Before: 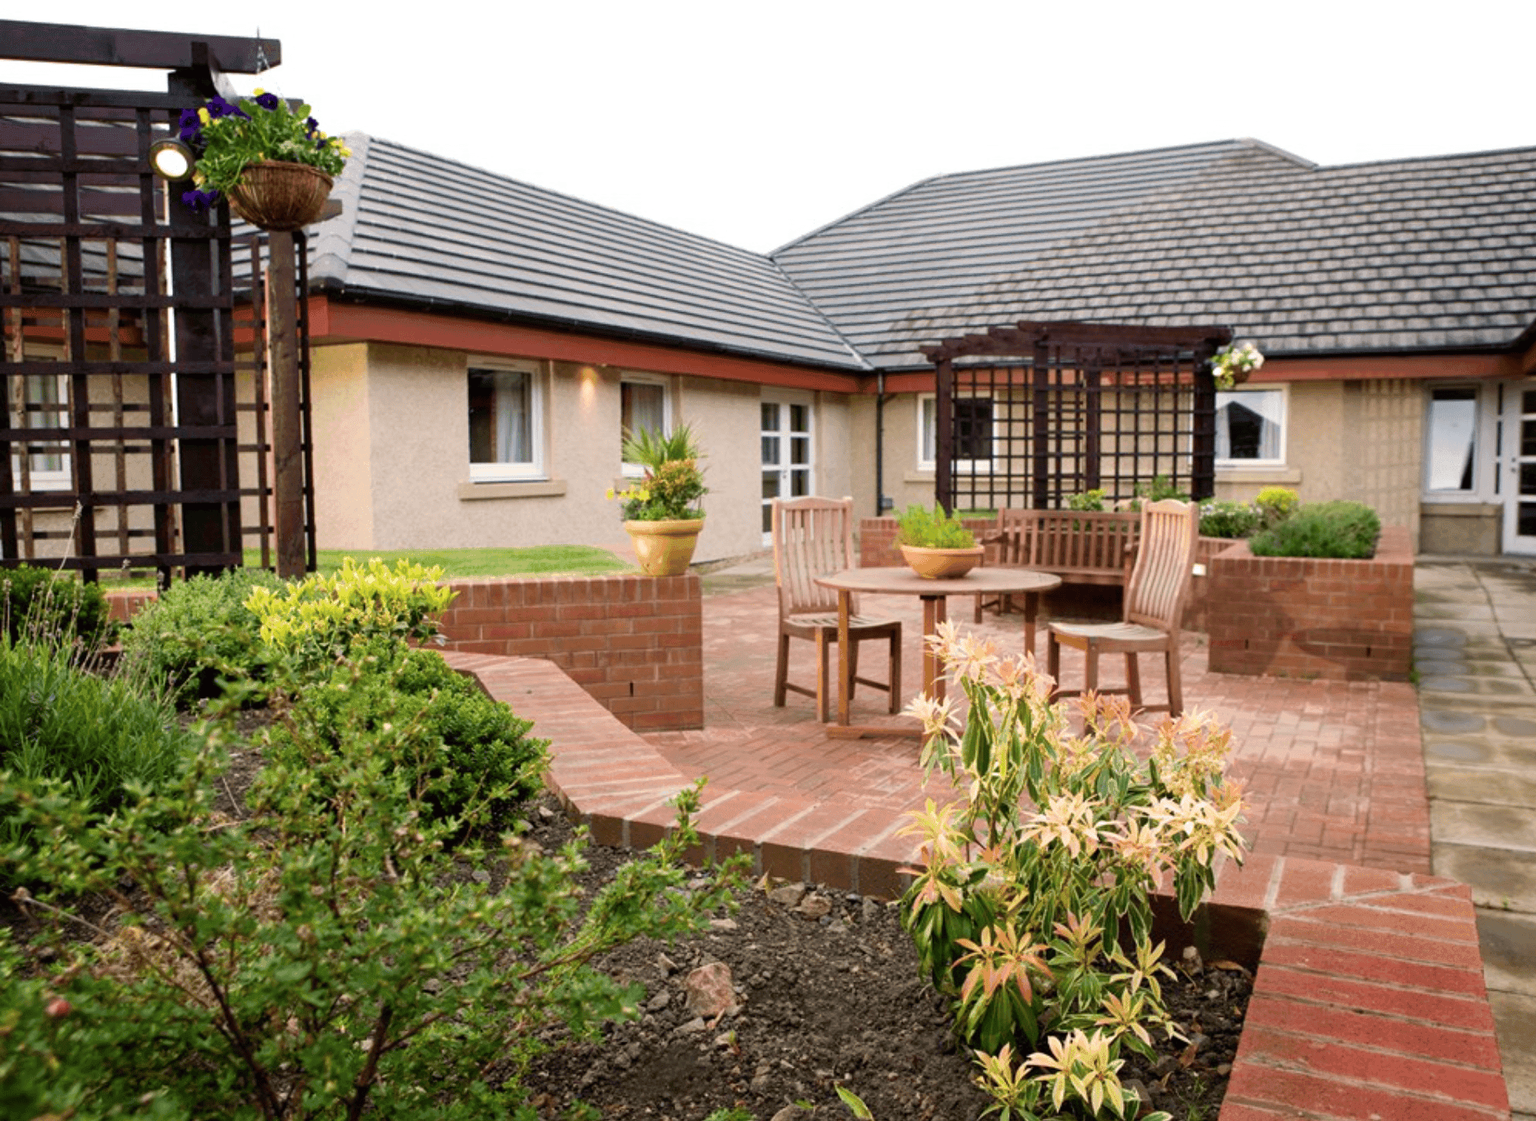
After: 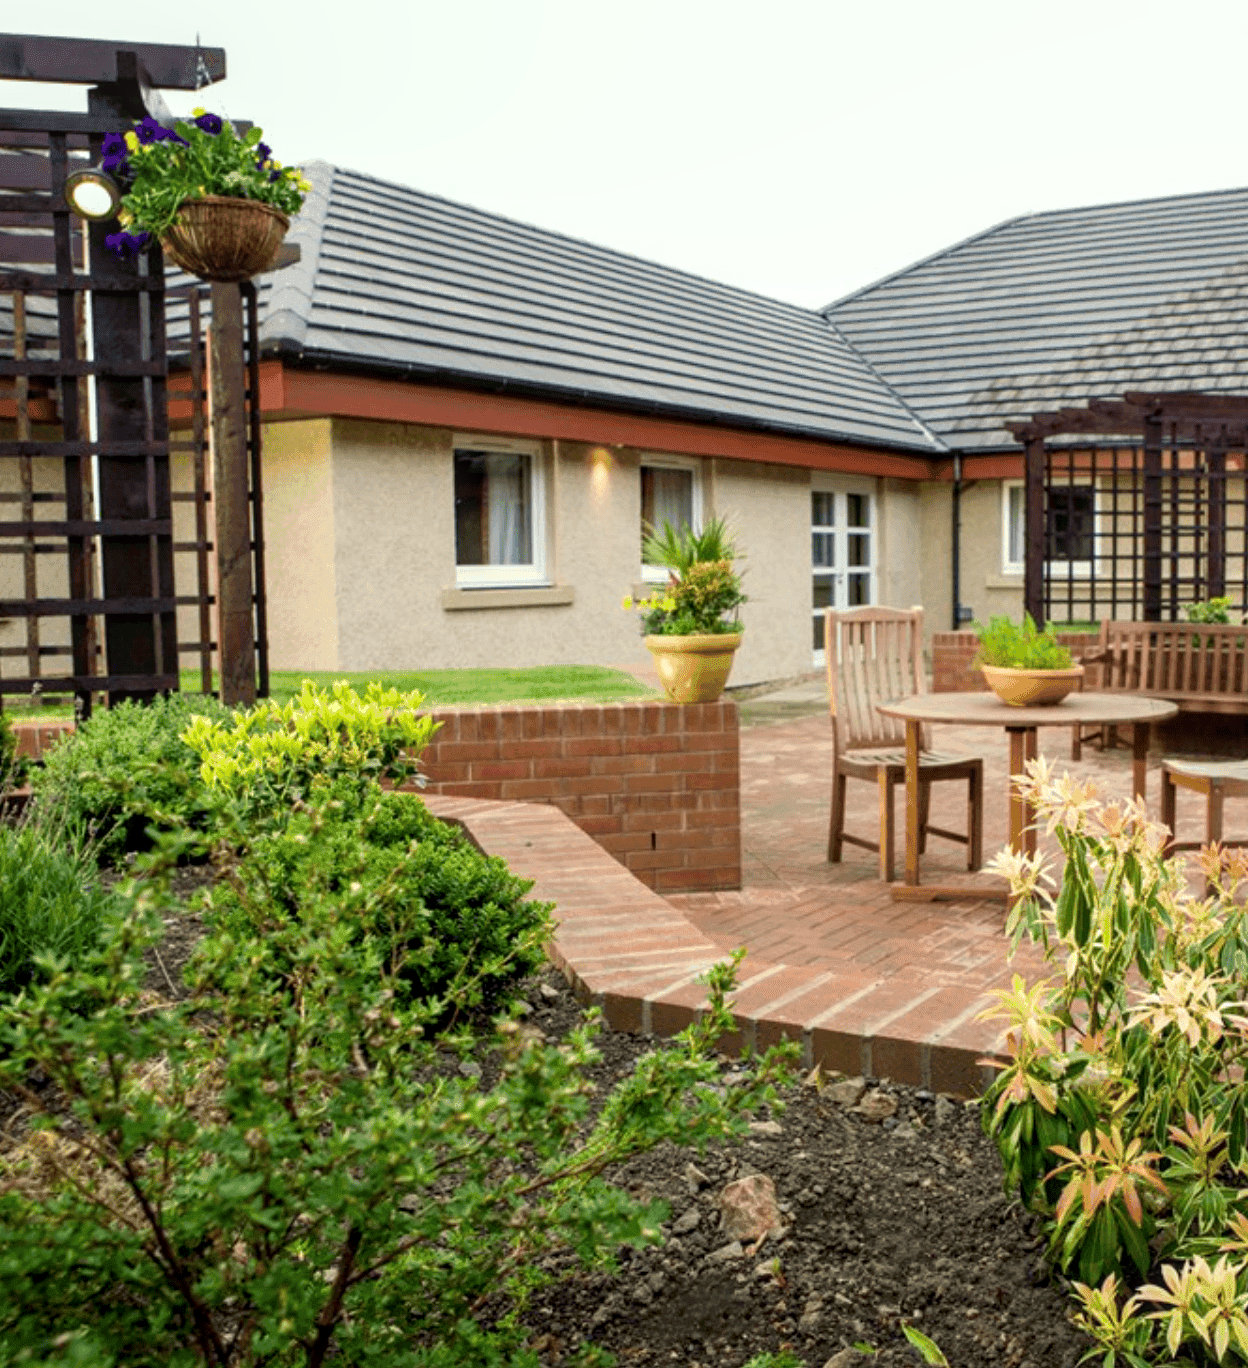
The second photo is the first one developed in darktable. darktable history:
crop and rotate: left 6.347%, right 27.043%
local contrast: on, module defaults
color calibration: gray › normalize channels true, illuminant as shot in camera, x 0.384, y 0.38, temperature 3950.25 K, gamut compression 0.029
color correction: highlights a* 2.36, highlights b* 22.75
